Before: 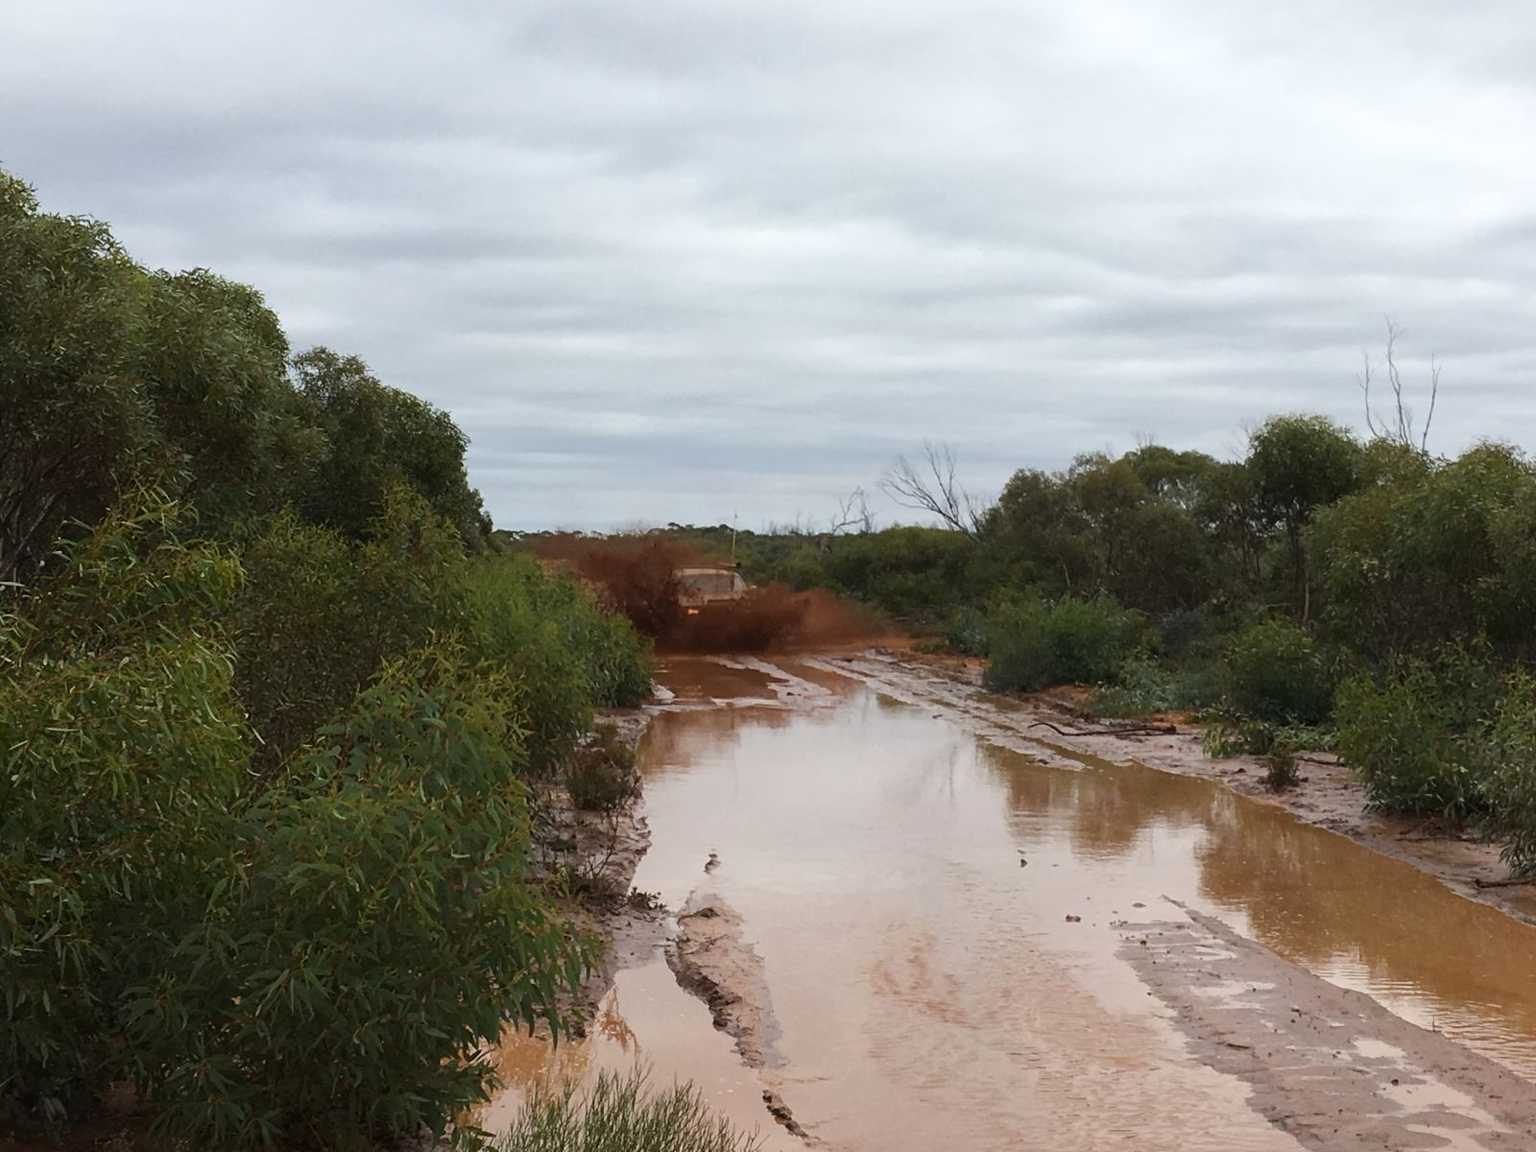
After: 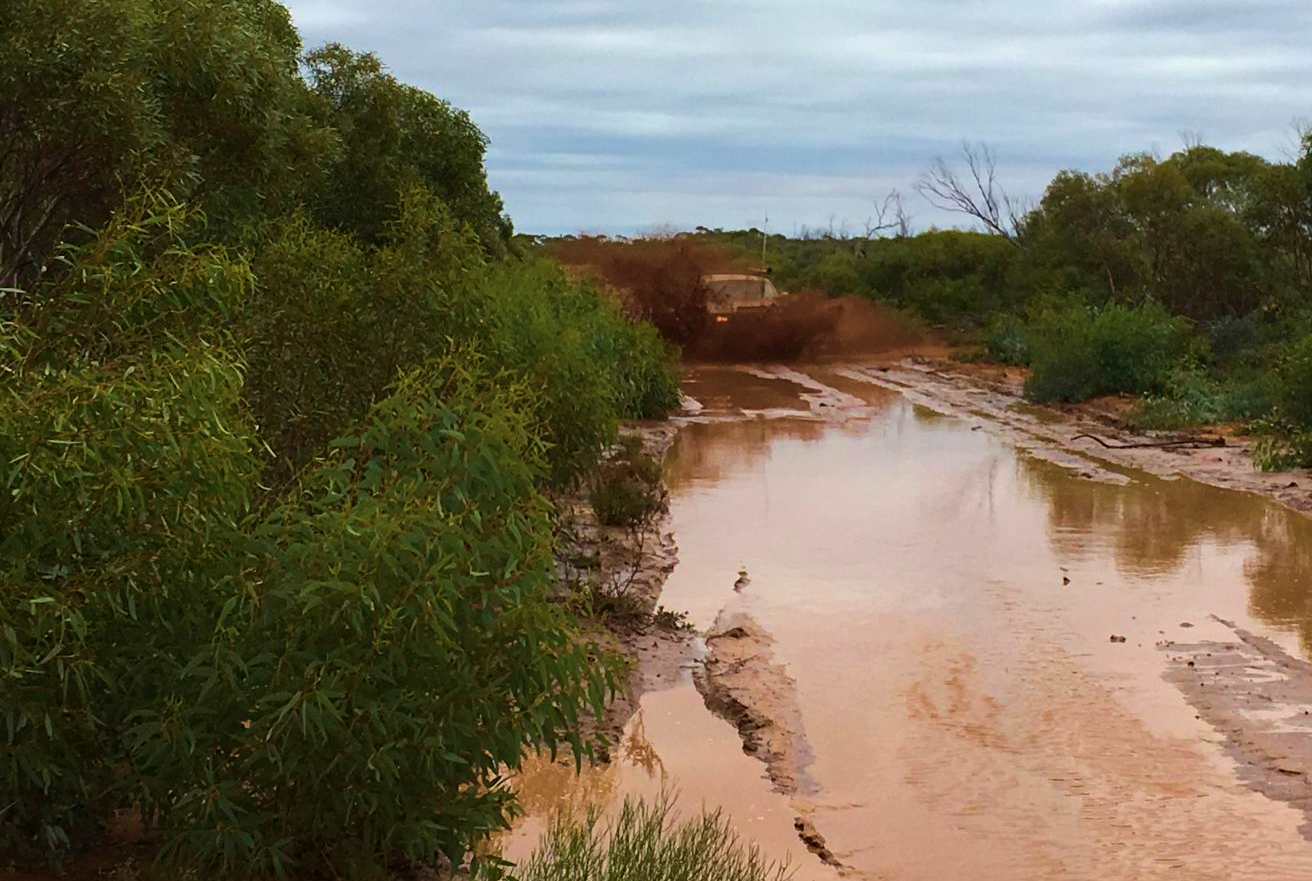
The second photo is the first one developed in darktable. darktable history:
haze removal: compatibility mode true, adaptive false
crop: top 26.531%, right 17.959%
velvia: strength 67.07%, mid-tones bias 0.972
